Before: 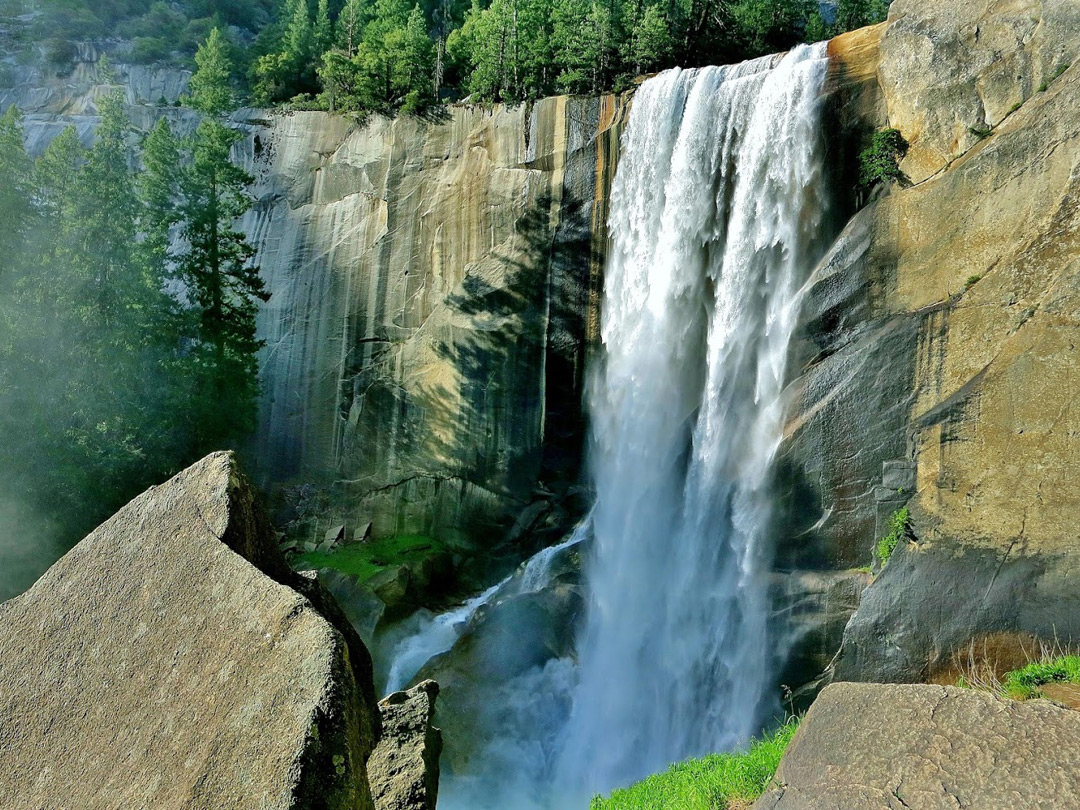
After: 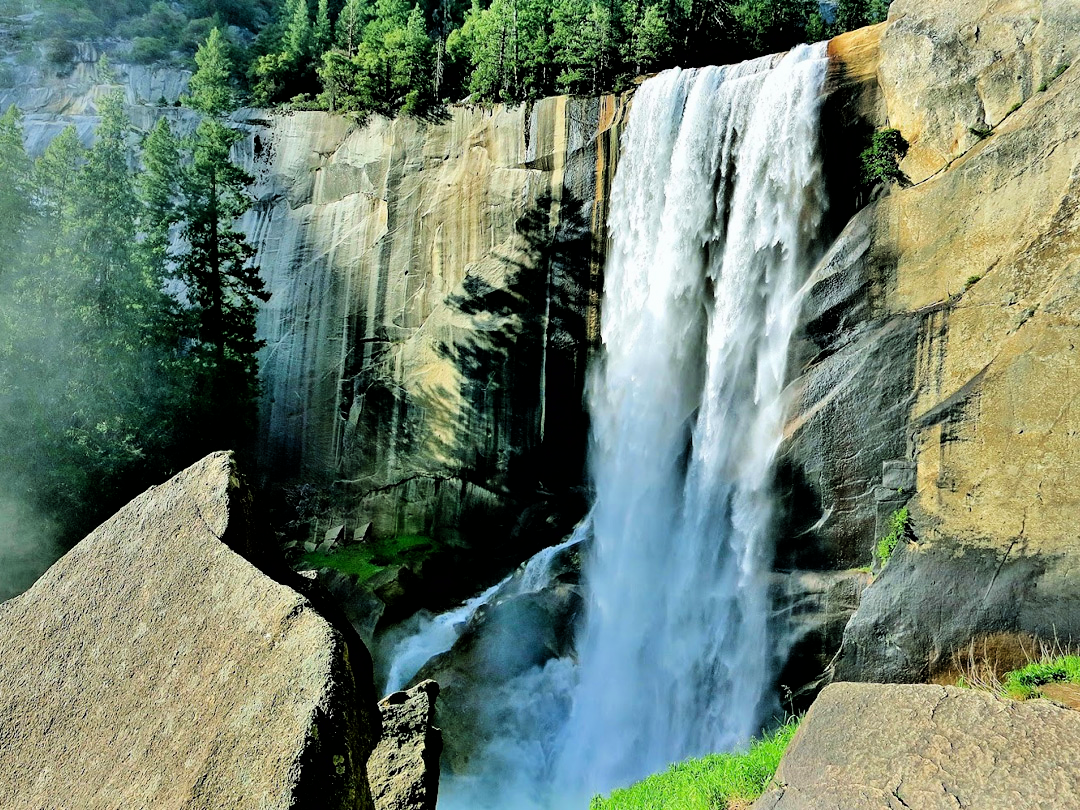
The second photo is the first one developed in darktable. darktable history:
filmic rgb: black relative exposure -4.26 EV, white relative exposure 5.1 EV, hardness 2.09, contrast 1.178, color science v6 (2022)
levels: mode automatic, levels [0, 0.499, 1]
